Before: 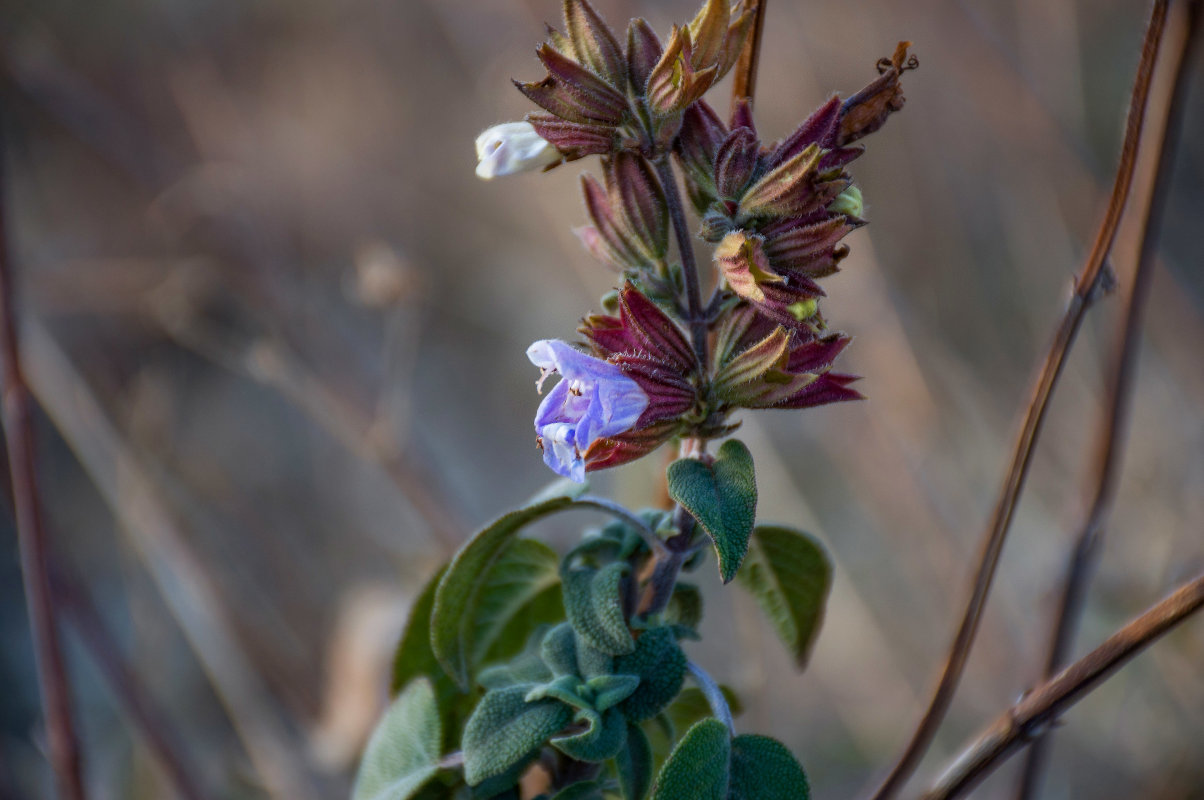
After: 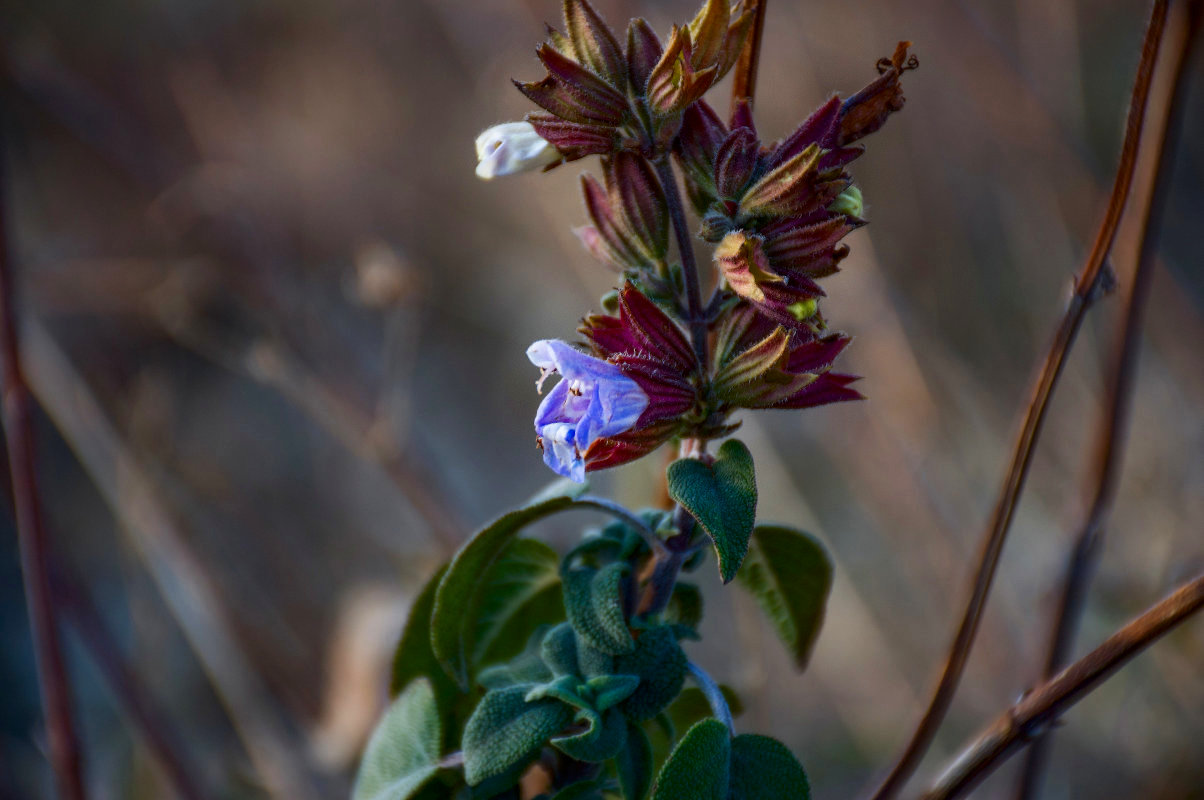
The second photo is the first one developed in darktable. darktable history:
contrast brightness saturation: contrast 0.12, brightness -0.125, saturation 0.199
